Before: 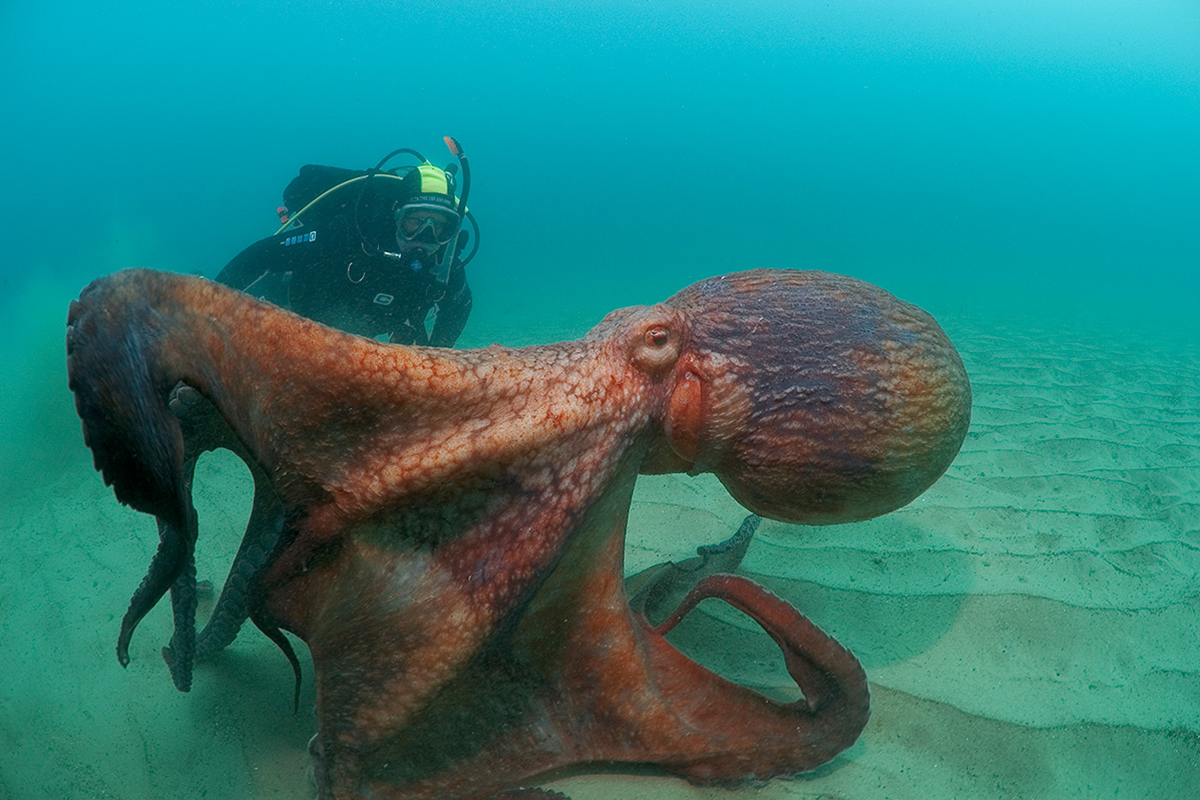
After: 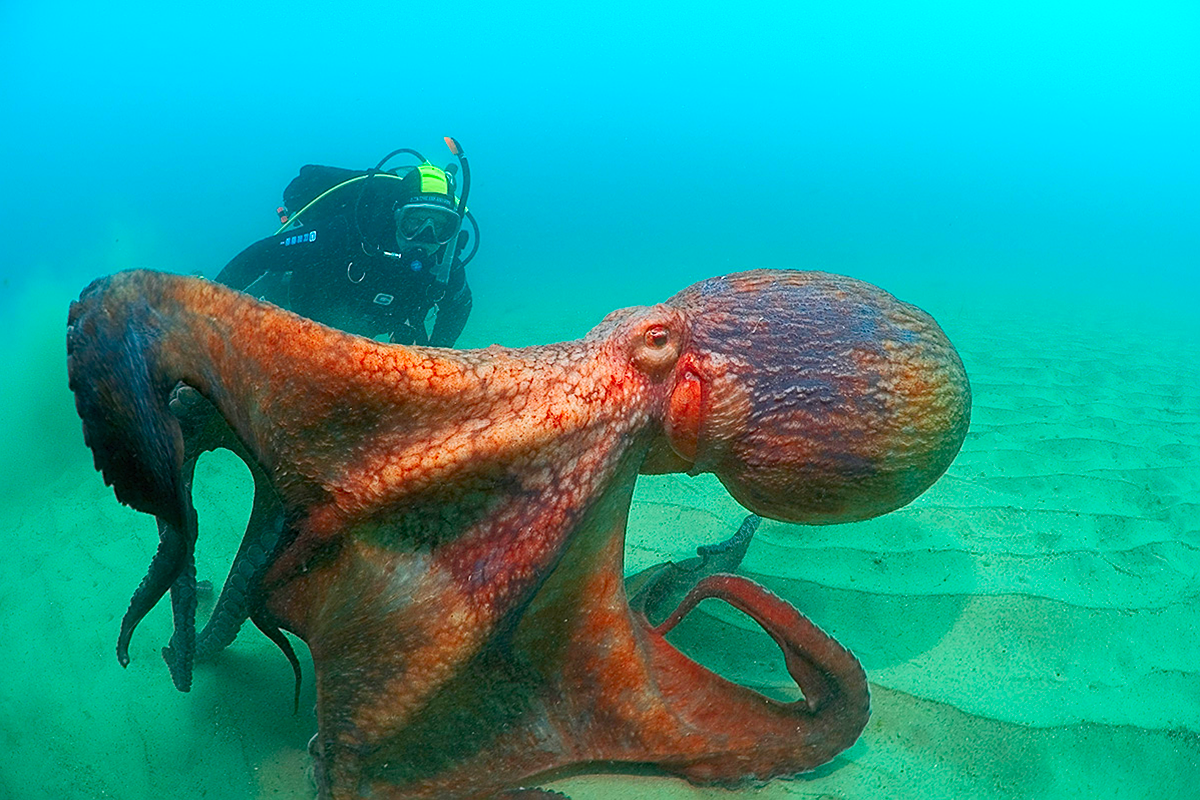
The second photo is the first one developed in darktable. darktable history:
contrast brightness saturation: contrast 0.2, brightness 0.2, saturation 0.8
sharpen: on, module defaults
